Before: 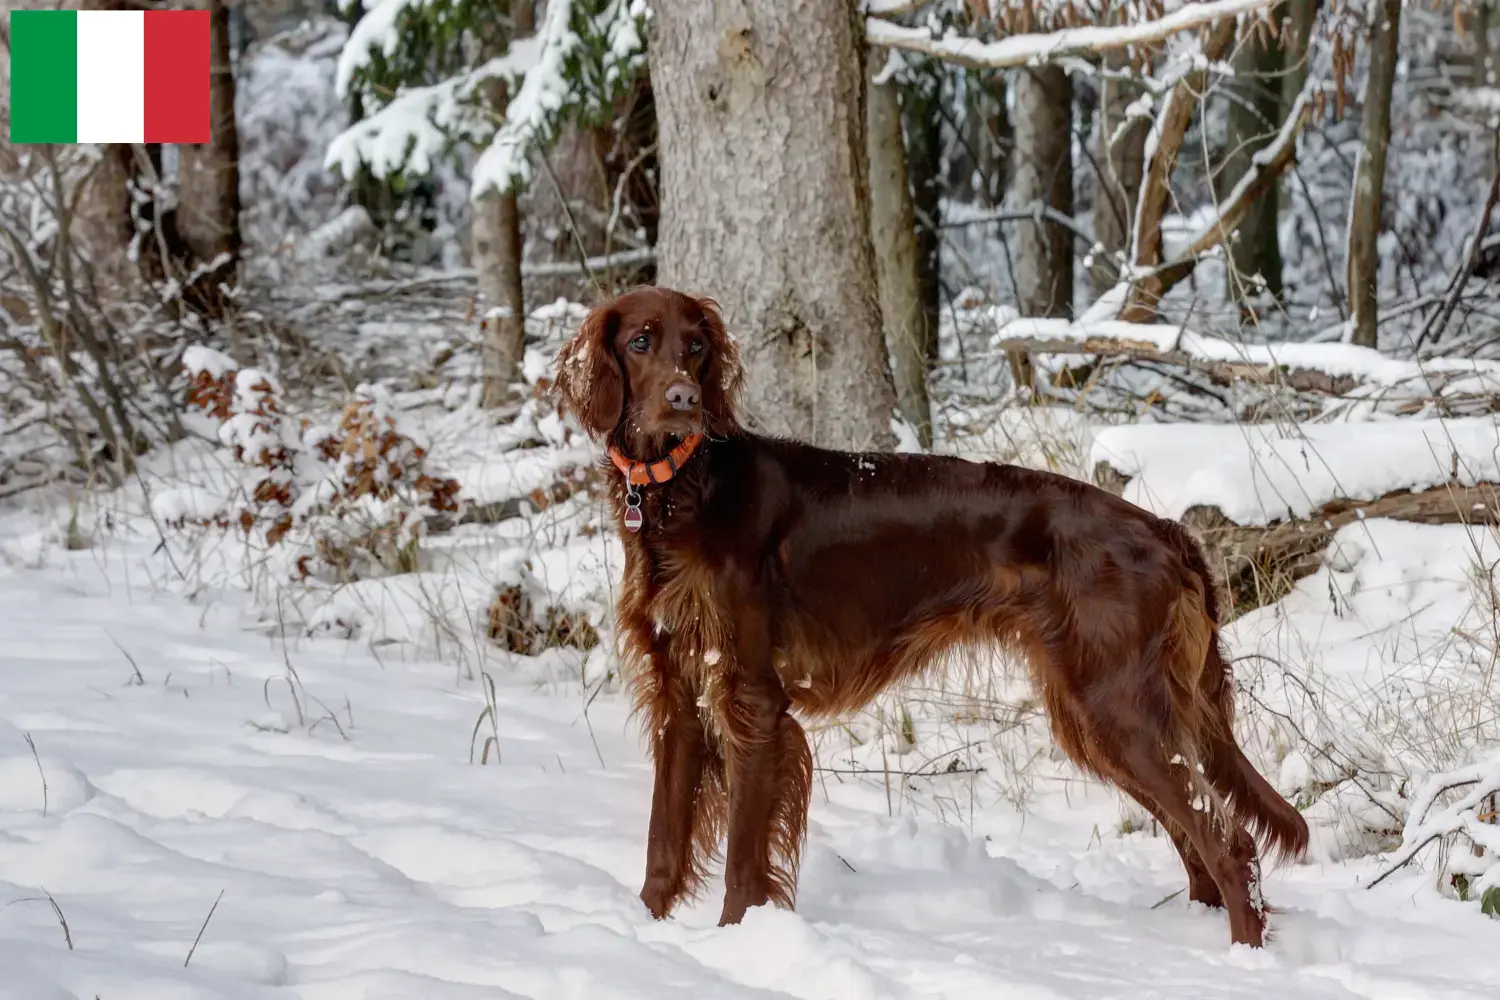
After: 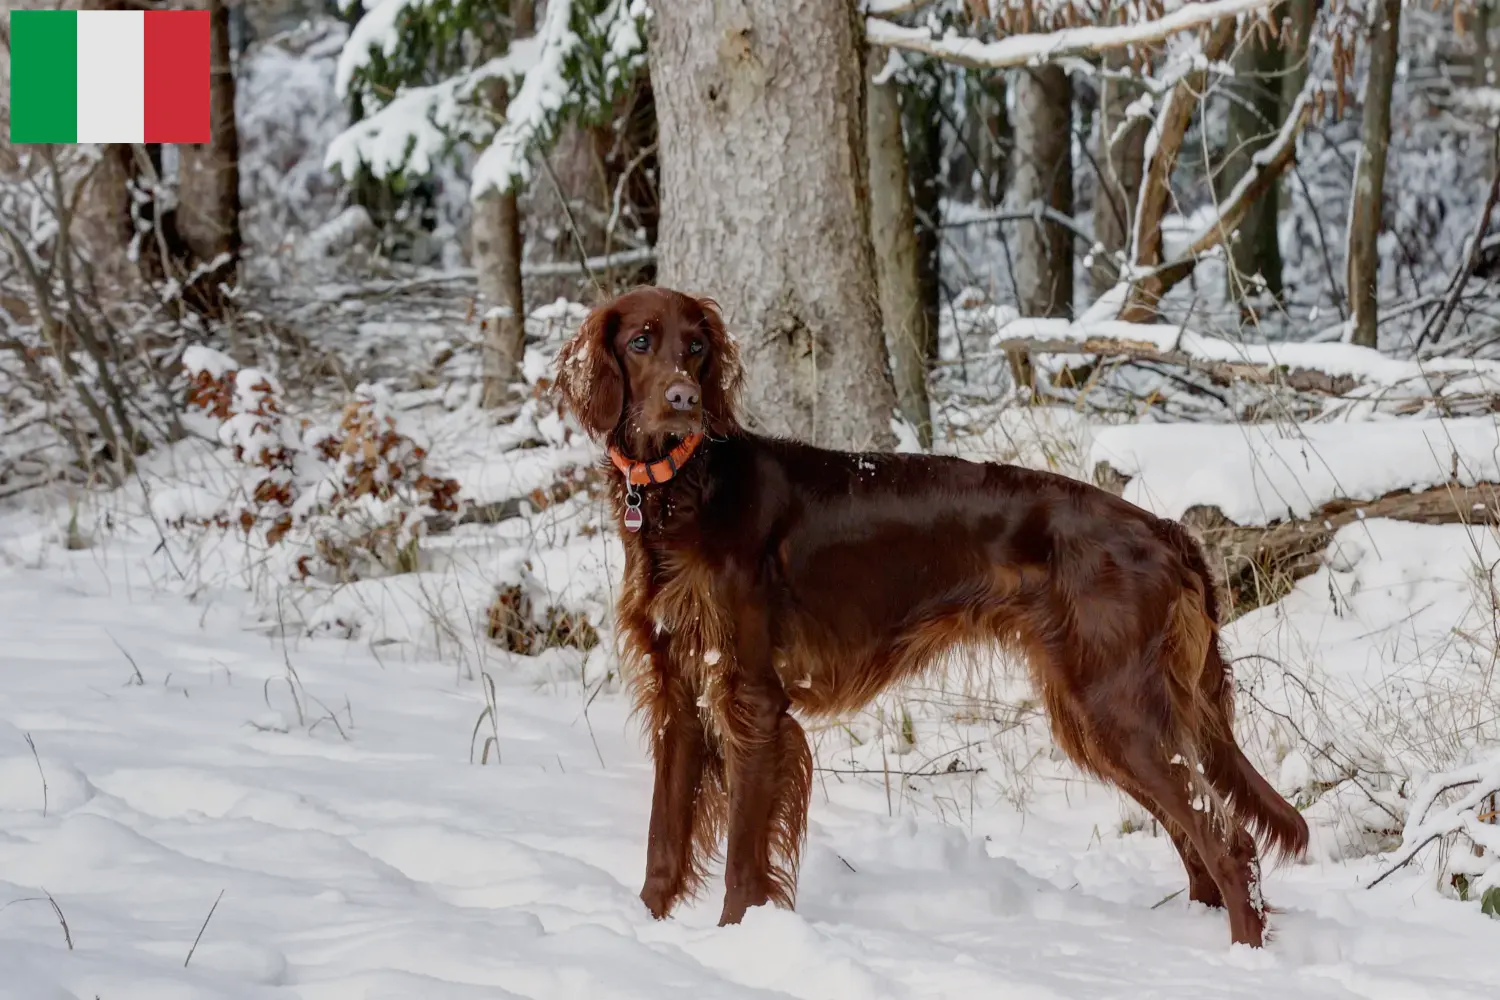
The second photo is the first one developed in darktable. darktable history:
color balance: on, module defaults
sigmoid: contrast 1.22, skew 0.65
